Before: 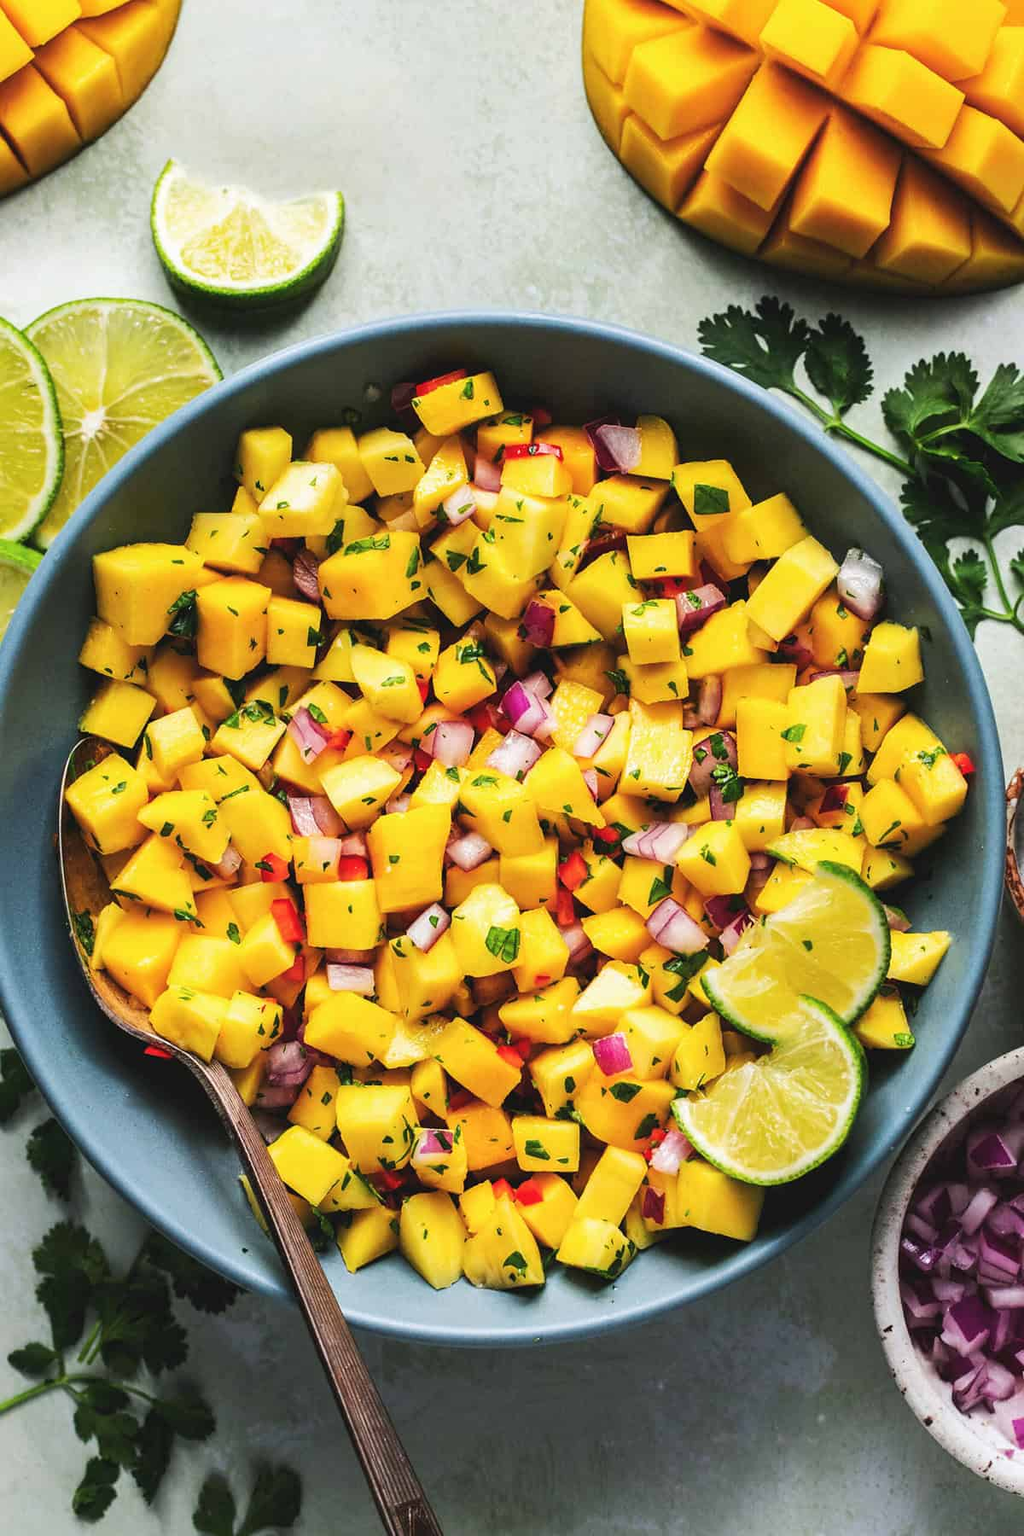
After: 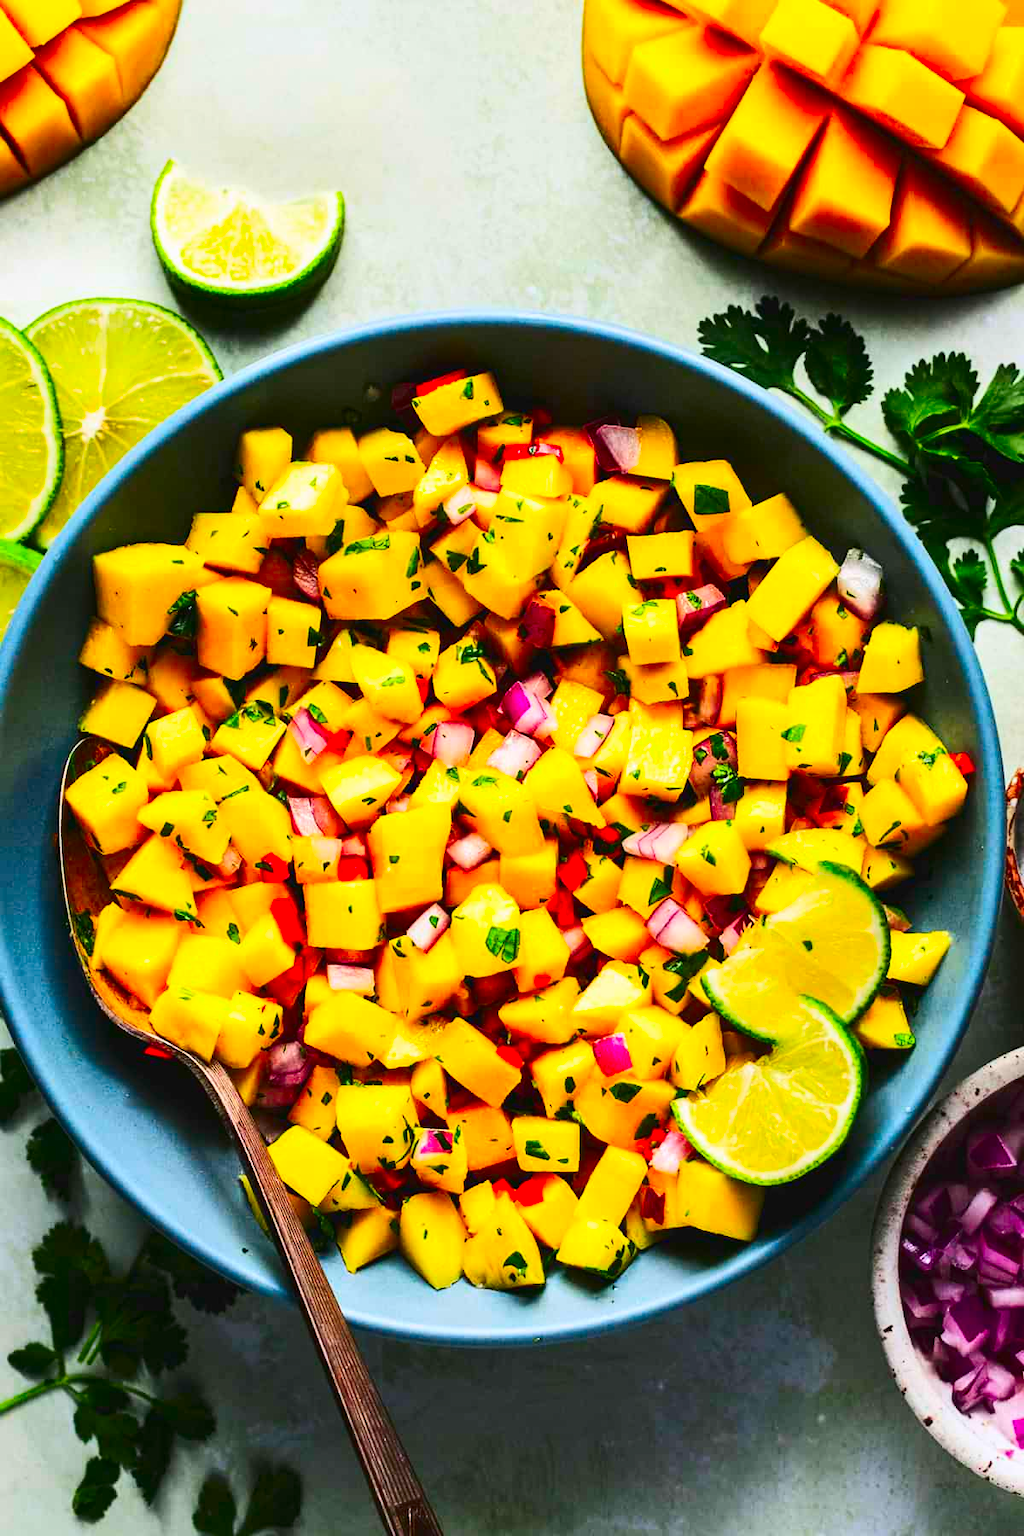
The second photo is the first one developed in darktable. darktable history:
exposure: exposure -0.064 EV, compensate highlight preservation false
contrast brightness saturation: contrast 0.26, brightness 0.02, saturation 0.87
